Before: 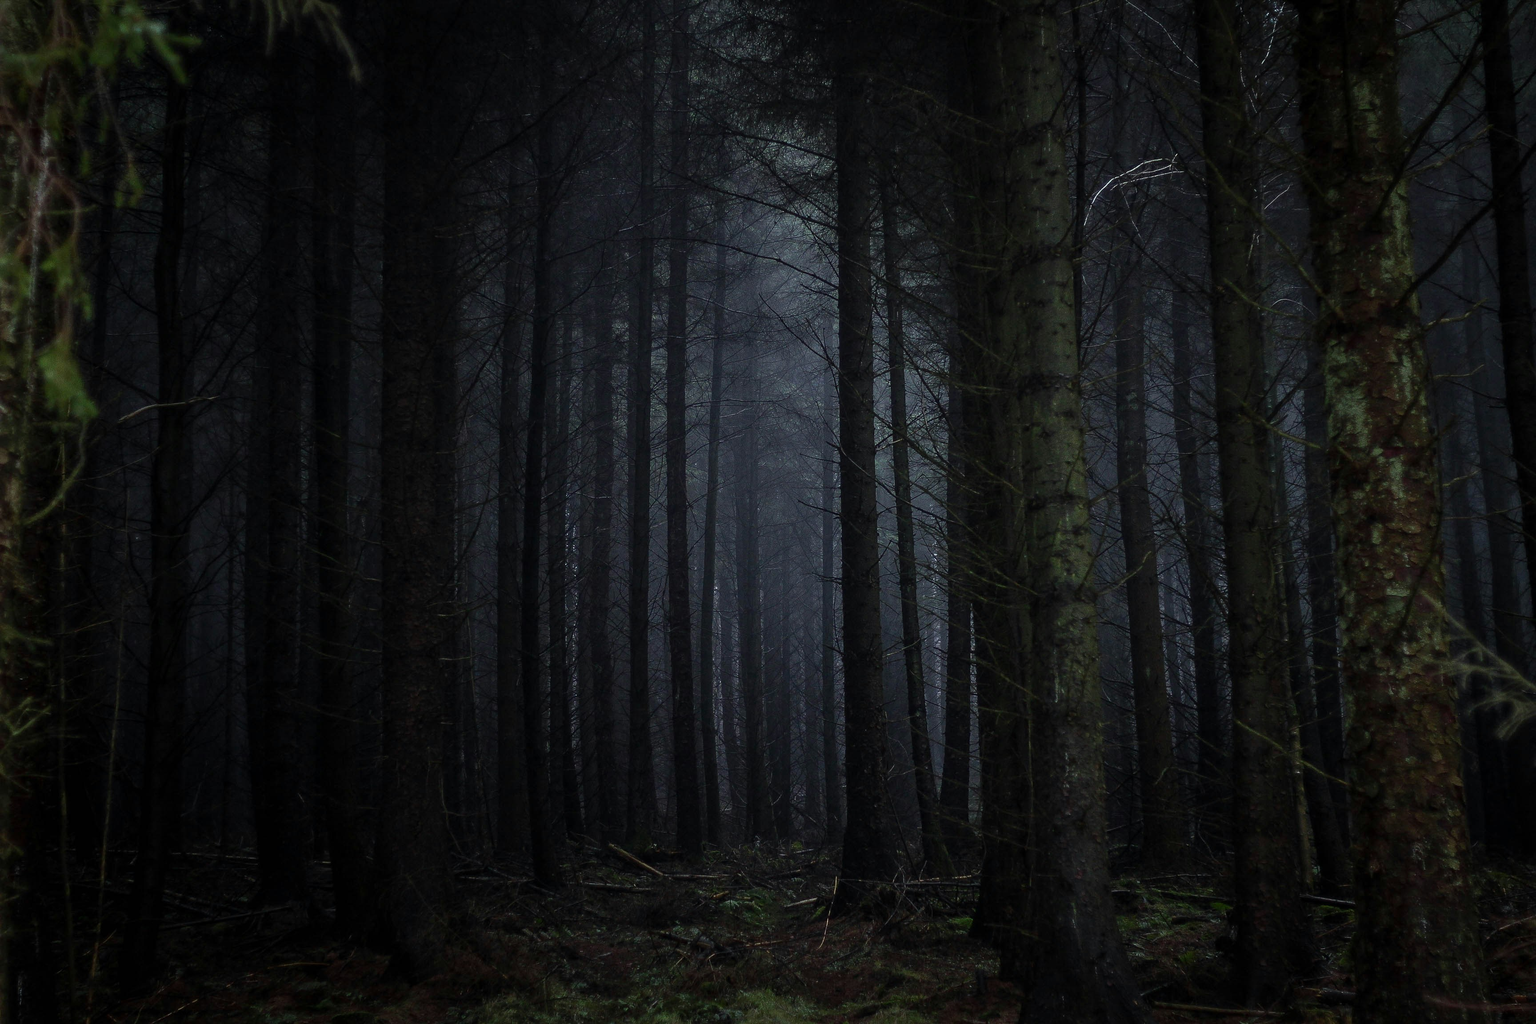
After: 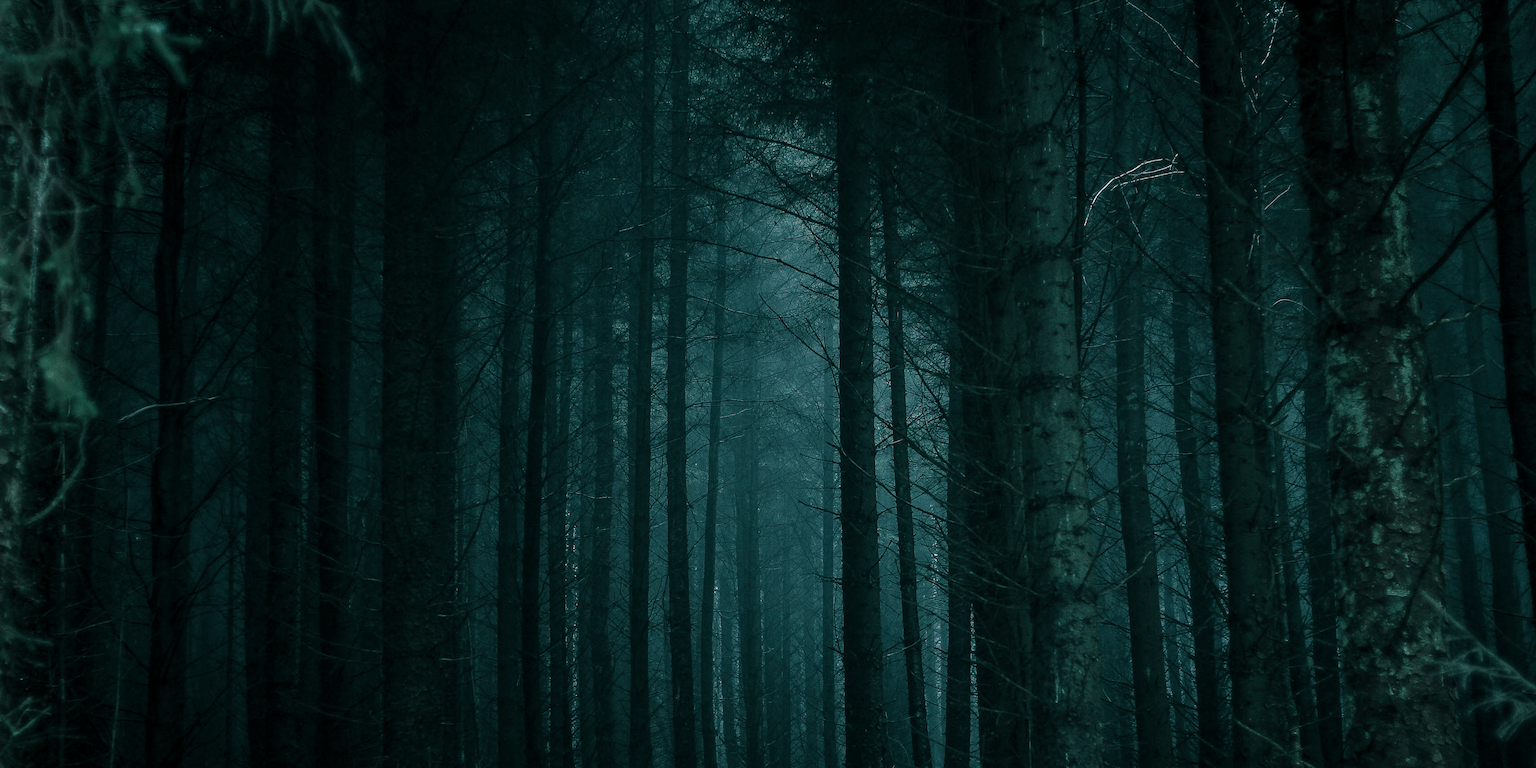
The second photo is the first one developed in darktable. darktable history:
crop: bottom 24.967%
shadows and highlights: shadows 20.91, highlights -35.45, soften with gaussian
split-toning: shadows › hue 183.6°, shadows › saturation 0.52, highlights › hue 0°, highlights › saturation 0
